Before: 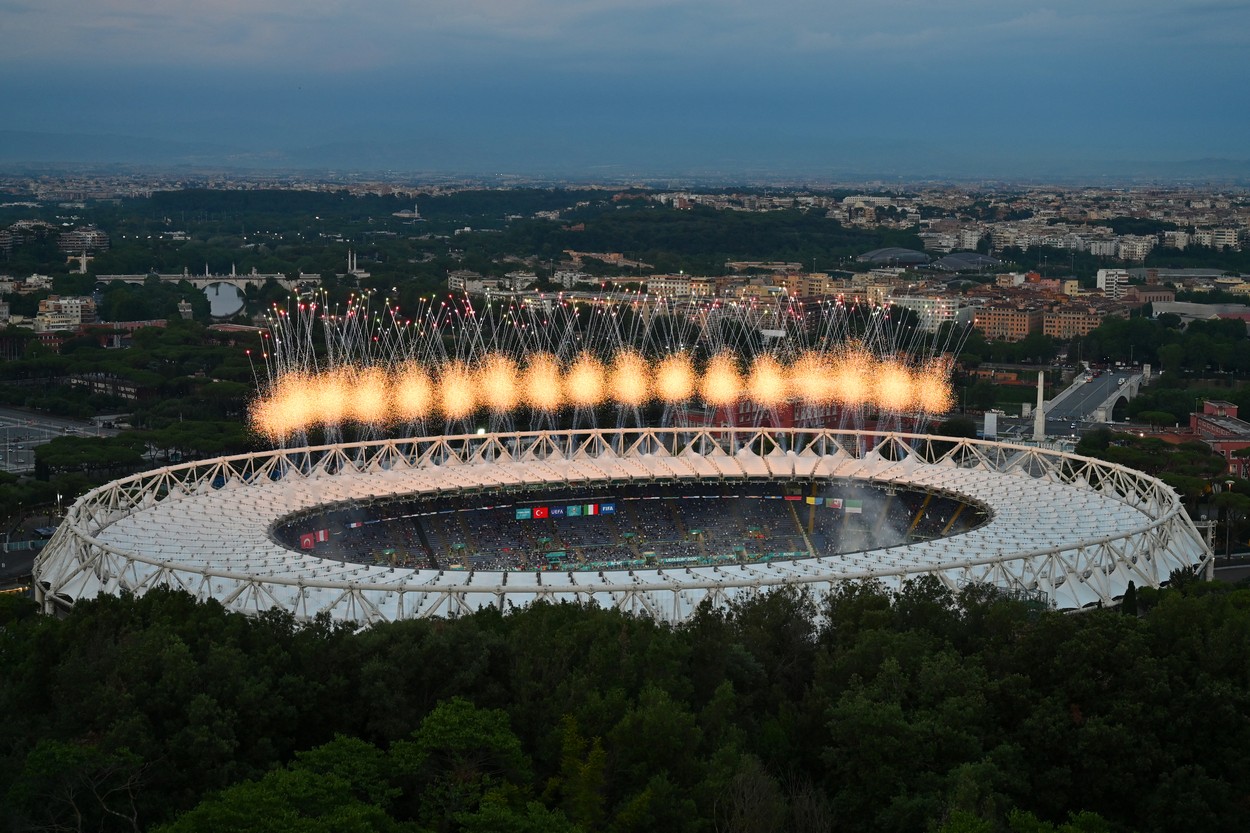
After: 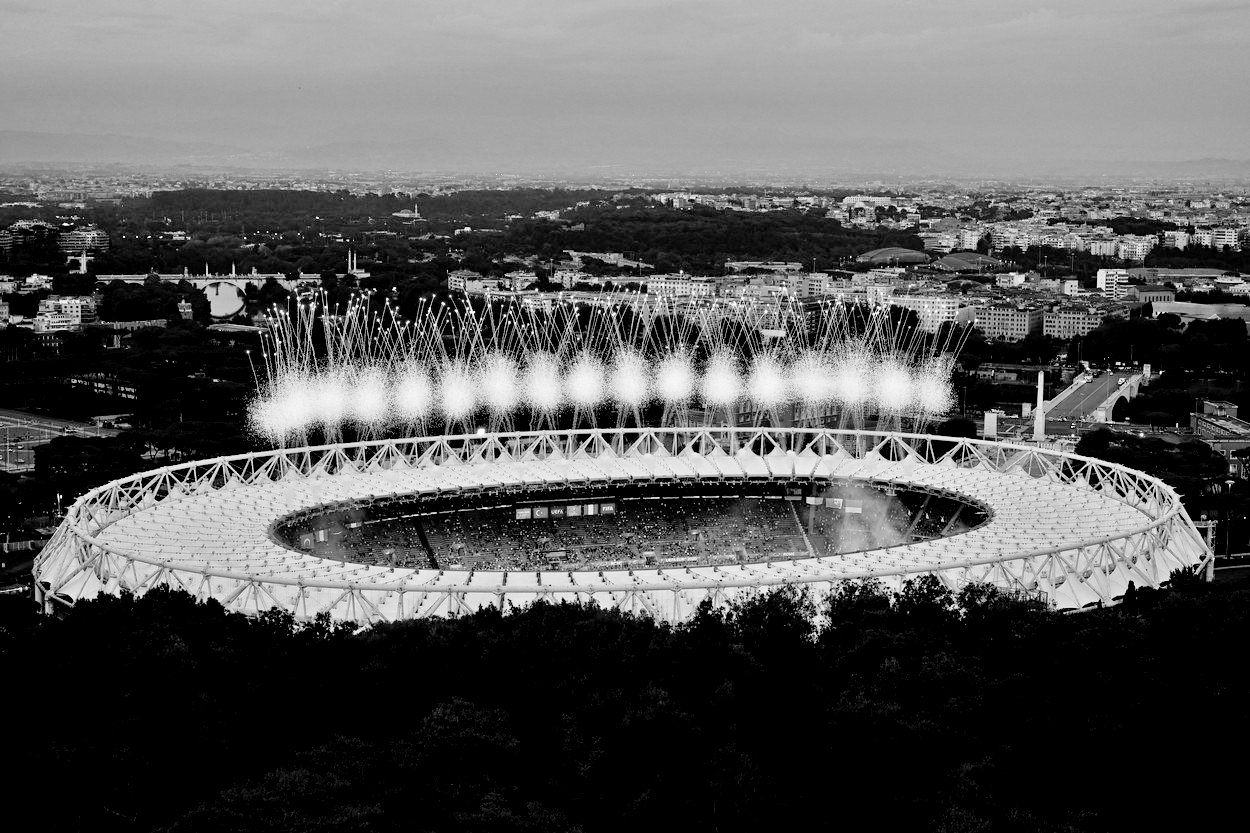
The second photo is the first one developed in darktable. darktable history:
exposure: black level correction 0.016, exposure -0.009 EV, compensate highlight preservation false
color calibration: output gray [0.267, 0.423, 0.261, 0], illuminant same as pipeline (D50), adaptation none (bypass)
contrast brightness saturation: contrast 0.2, brightness 0.16, saturation 0.22
tone equalizer: -7 EV 0.15 EV, -6 EV 0.6 EV, -5 EV 1.15 EV, -4 EV 1.33 EV, -3 EV 1.15 EV, -2 EV 0.6 EV, -1 EV 0.15 EV, mask exposure compensation -0.5 EV
